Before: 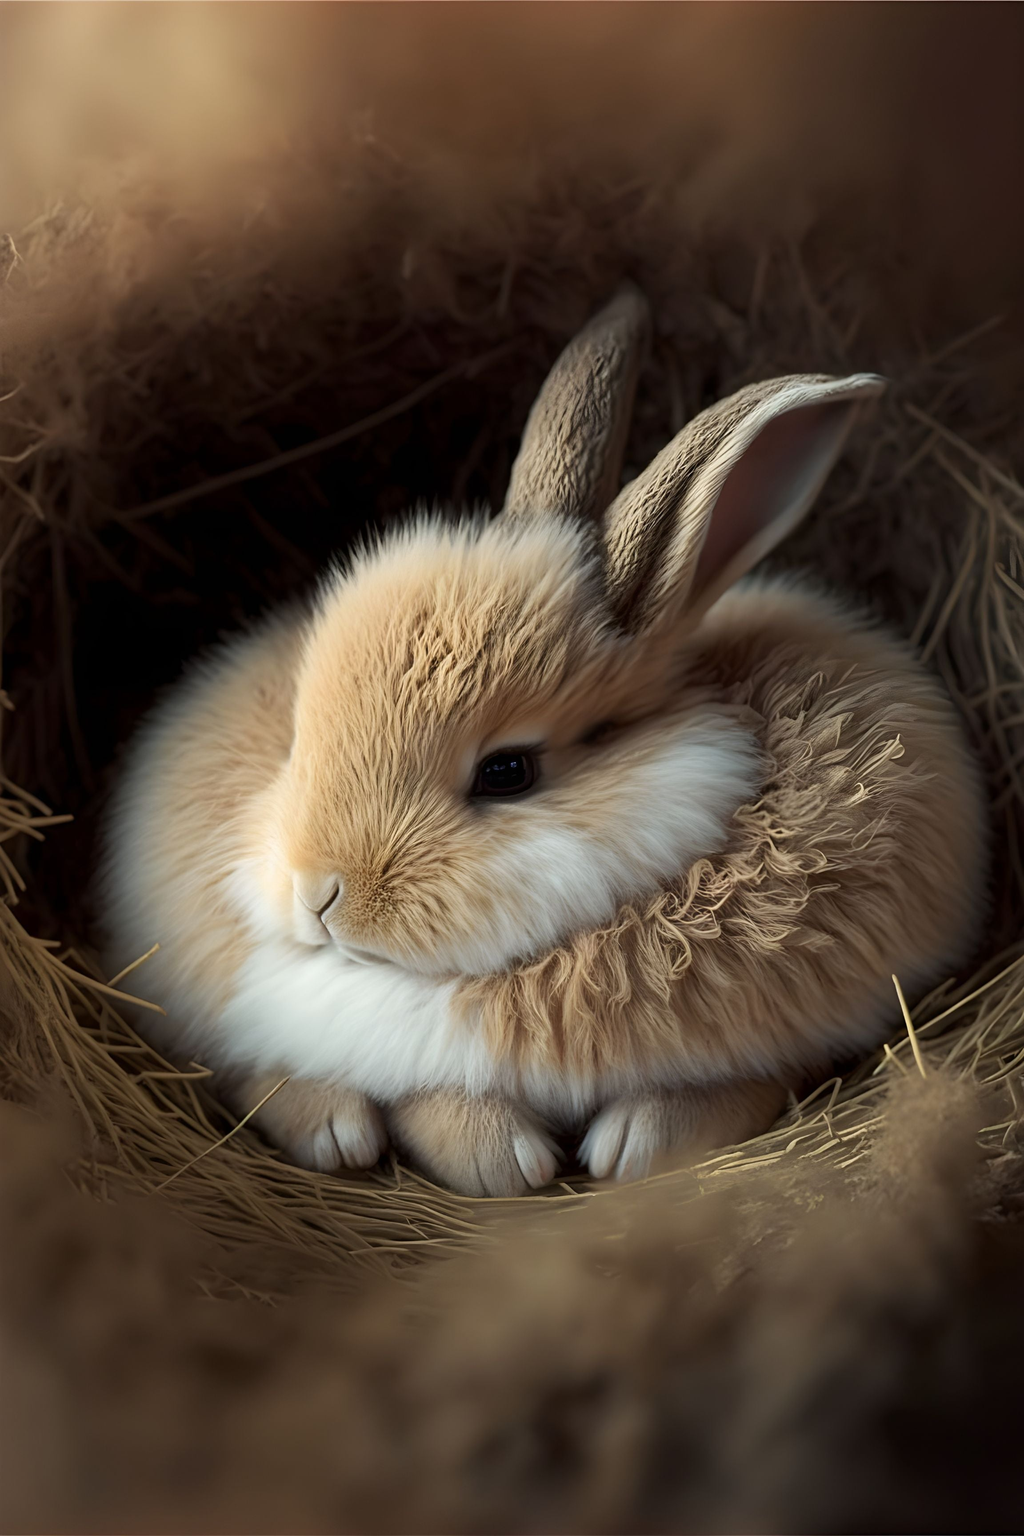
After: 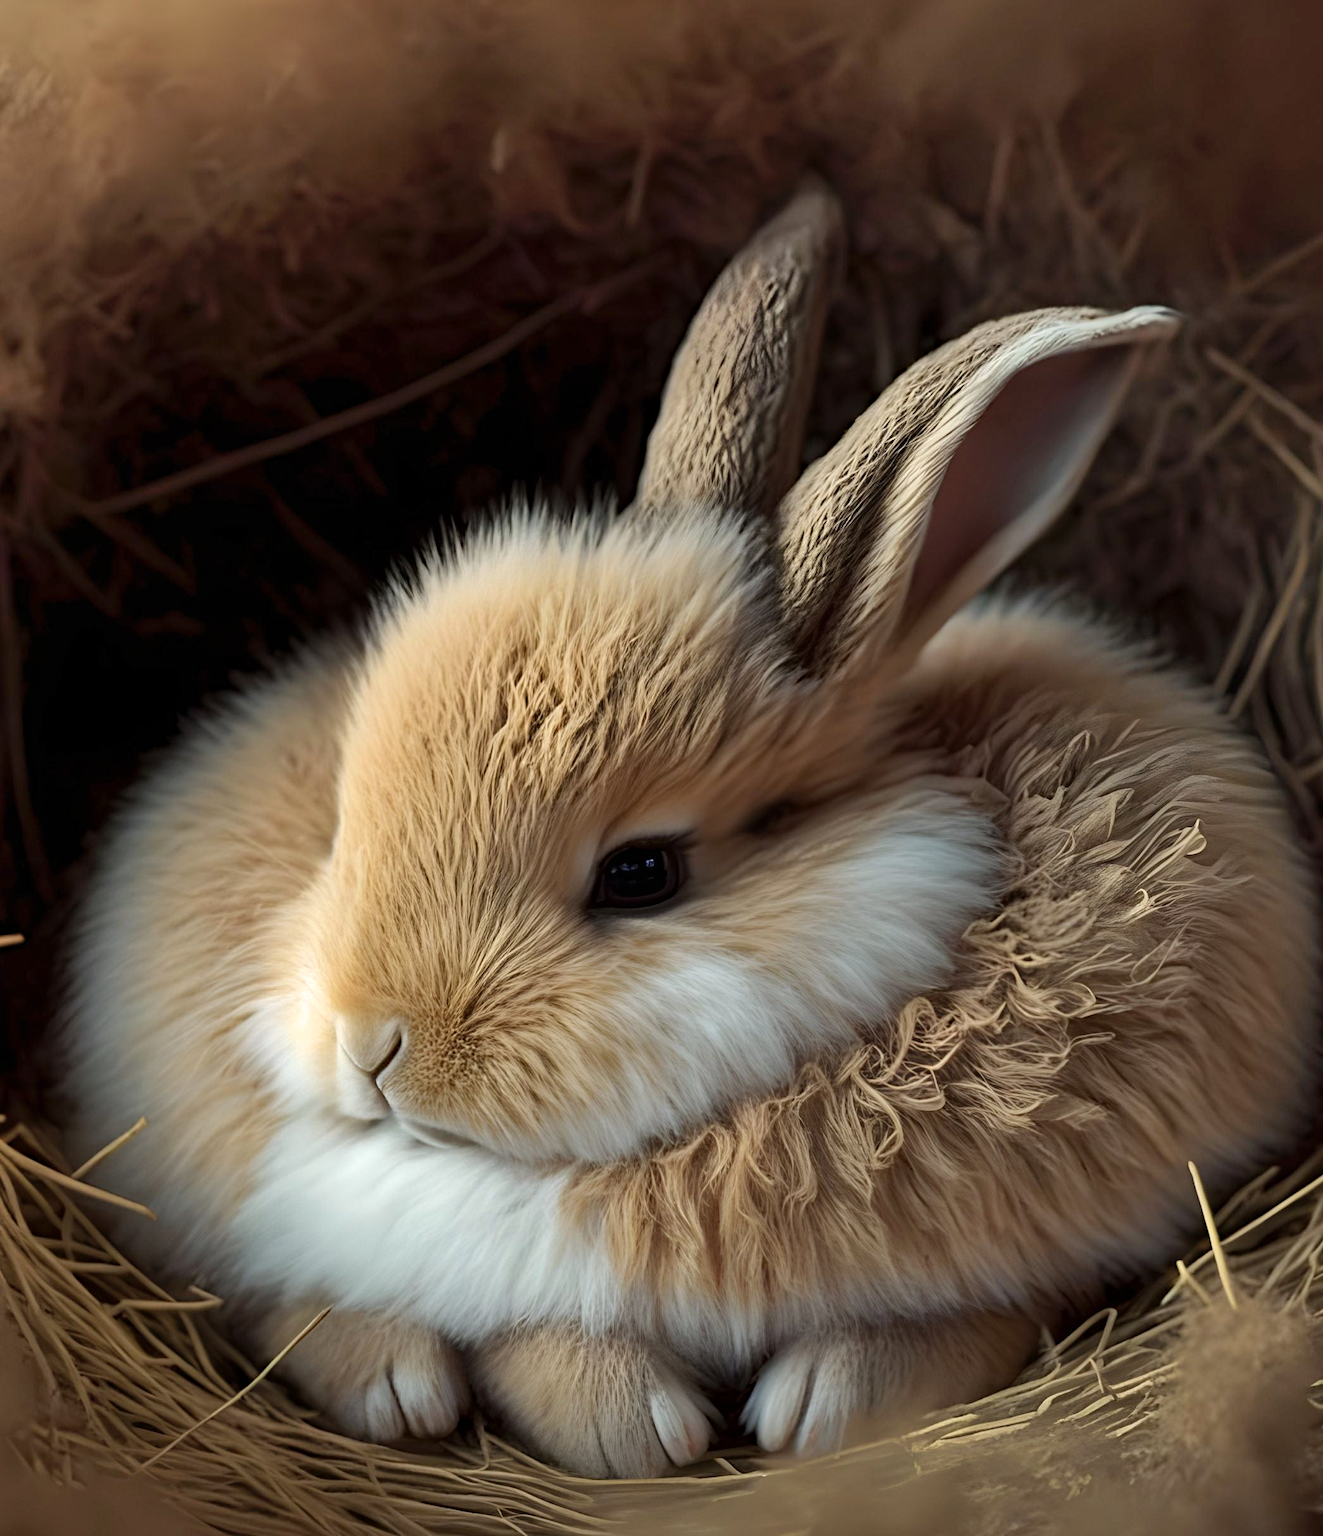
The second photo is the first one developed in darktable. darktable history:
crop: left 5.596%, top 10.314%, right 3.534%, bottom 19.395%
shadows and highlights: low approximation 0.01, soften with gaussian
haze removal: compatibility mode true, adaptive false
